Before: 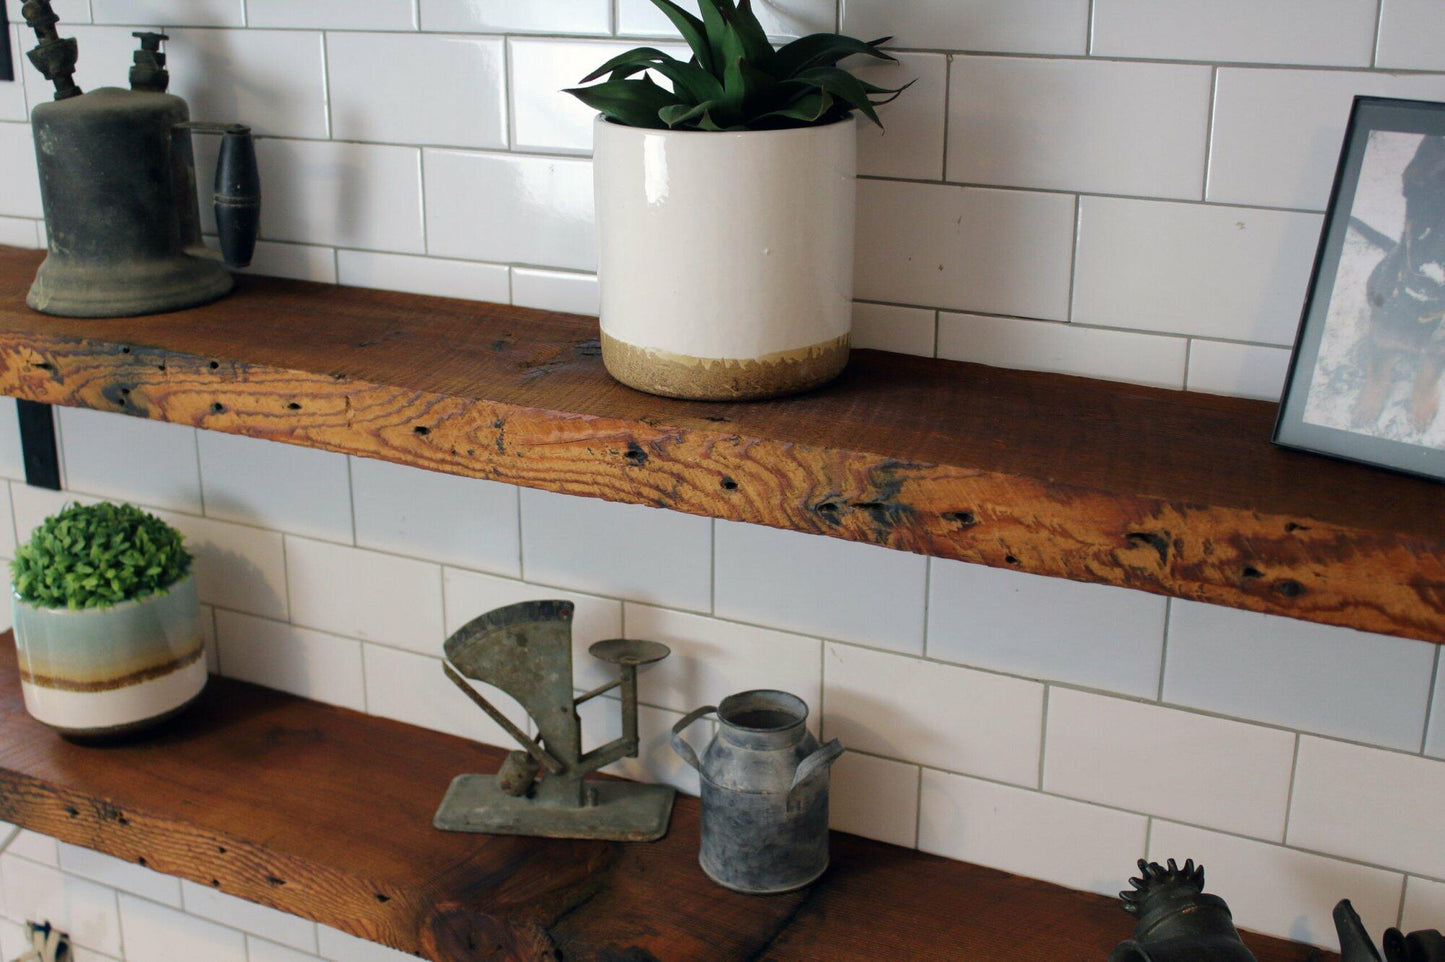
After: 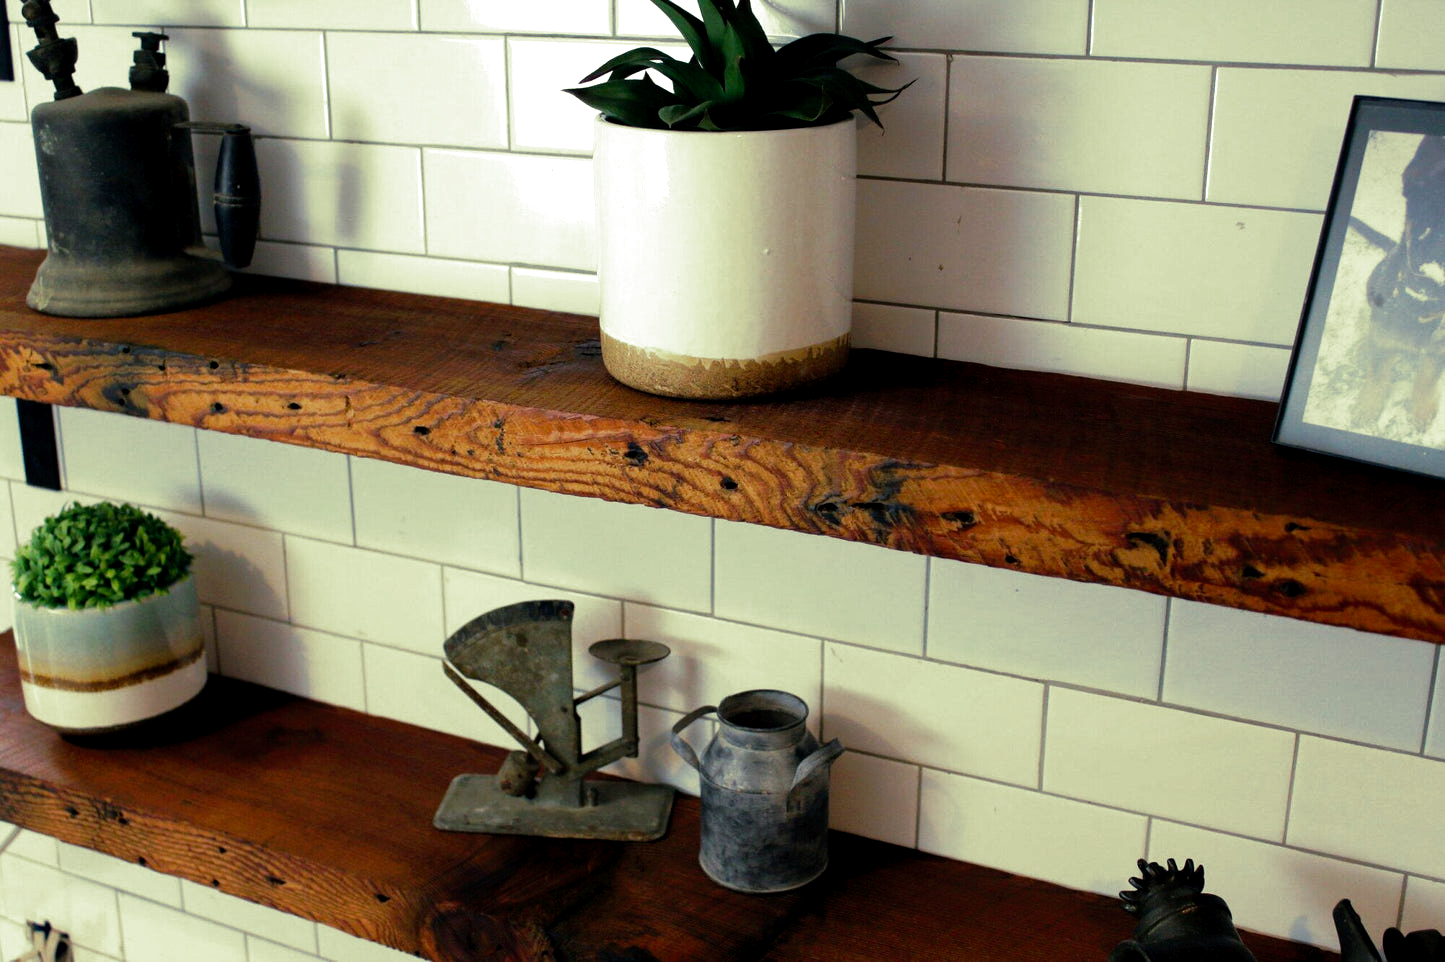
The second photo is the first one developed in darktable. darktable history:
split-toning: shadows › hue 290.82°, shadows › saturation 0.34, highlights › saturation 0.38, balance 0, compress 50%
contrast brightness saturation: saturation -0.05
tone curve: curves: ch0 [(0, 0) (0.003, 0.012) (0.011, 0.015) (0.025, 0.027) (0.044, 0.045) (0.069, 0.064) (0.1, 0.093) (0.136, 0.133) (0.177, 0.177) (0.224, 0.221) (0.277, 0.272) (0.335, 0.342) (0.399, 0.398) (0.468, 0.462) (0.543, 0.547) (0.623, 0.624) (0.709, 0.711) (0.801, 0.792) (0.898, 0.889) (1, 1)], preserve colors none
color balance: lift [0.991, 1, 1, 1], gamma [0.996, 1, 1, 1], input saturation 98.52%, contrast 20.34%, output saturation 103.72%
